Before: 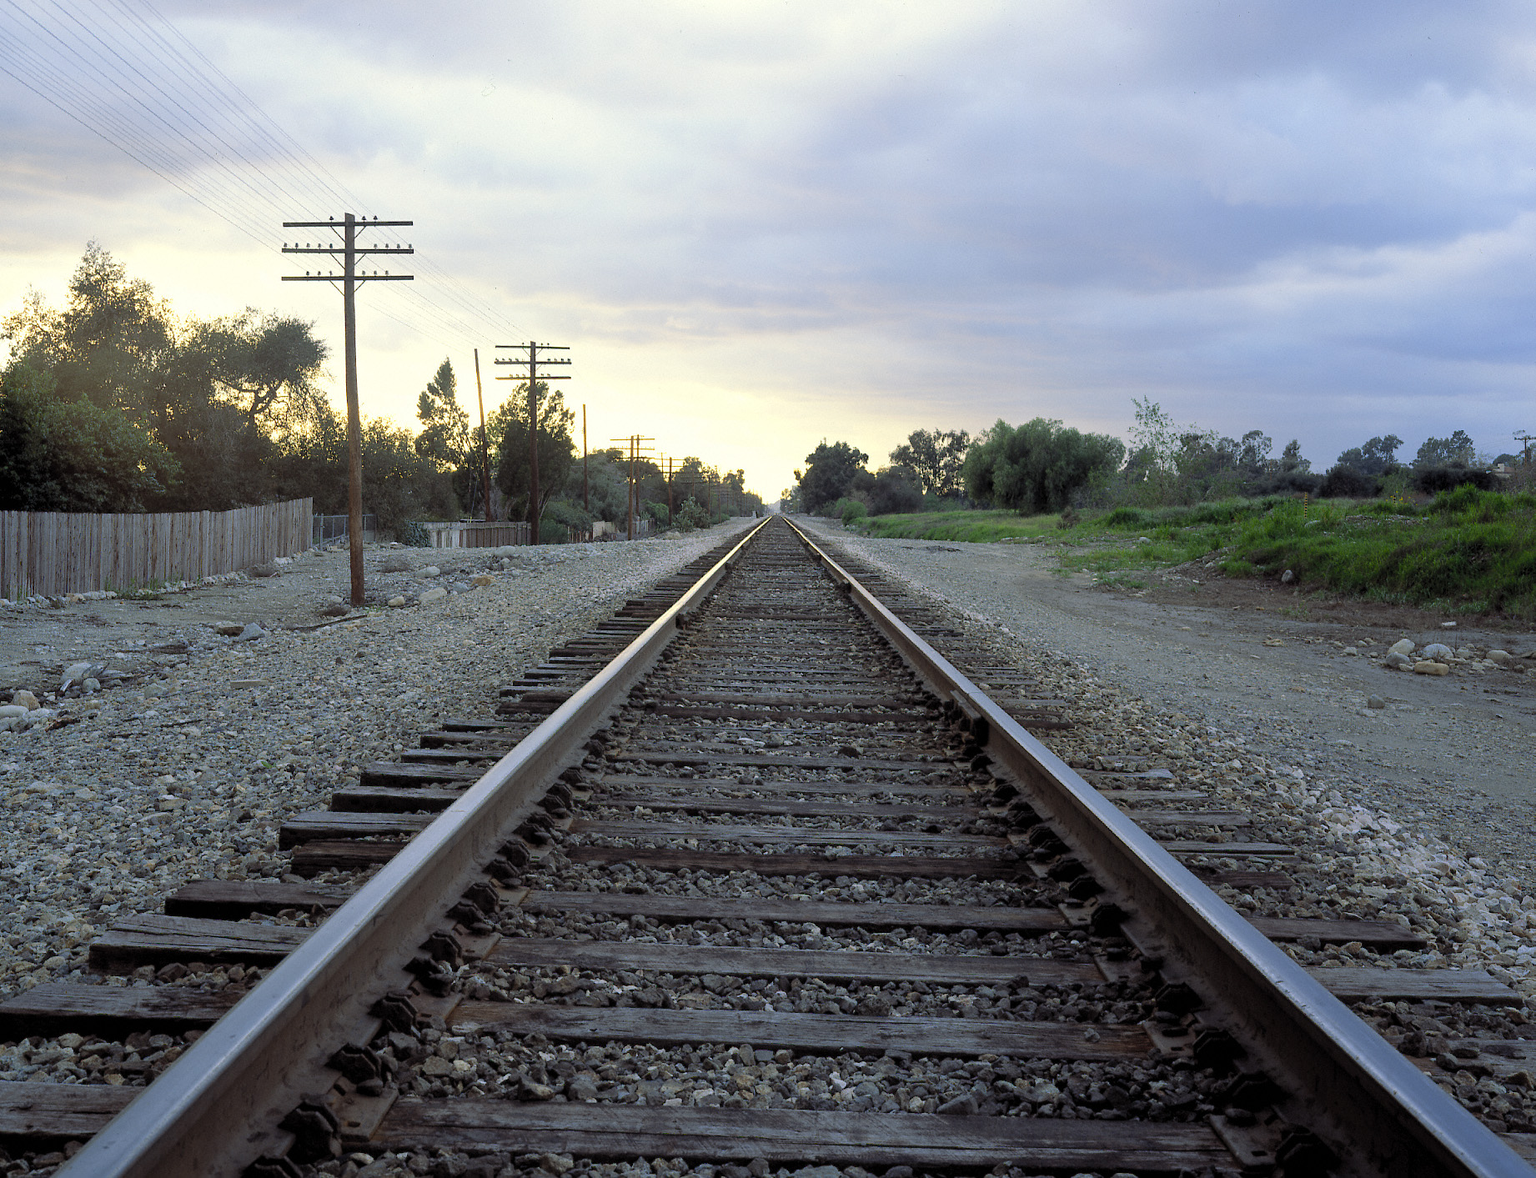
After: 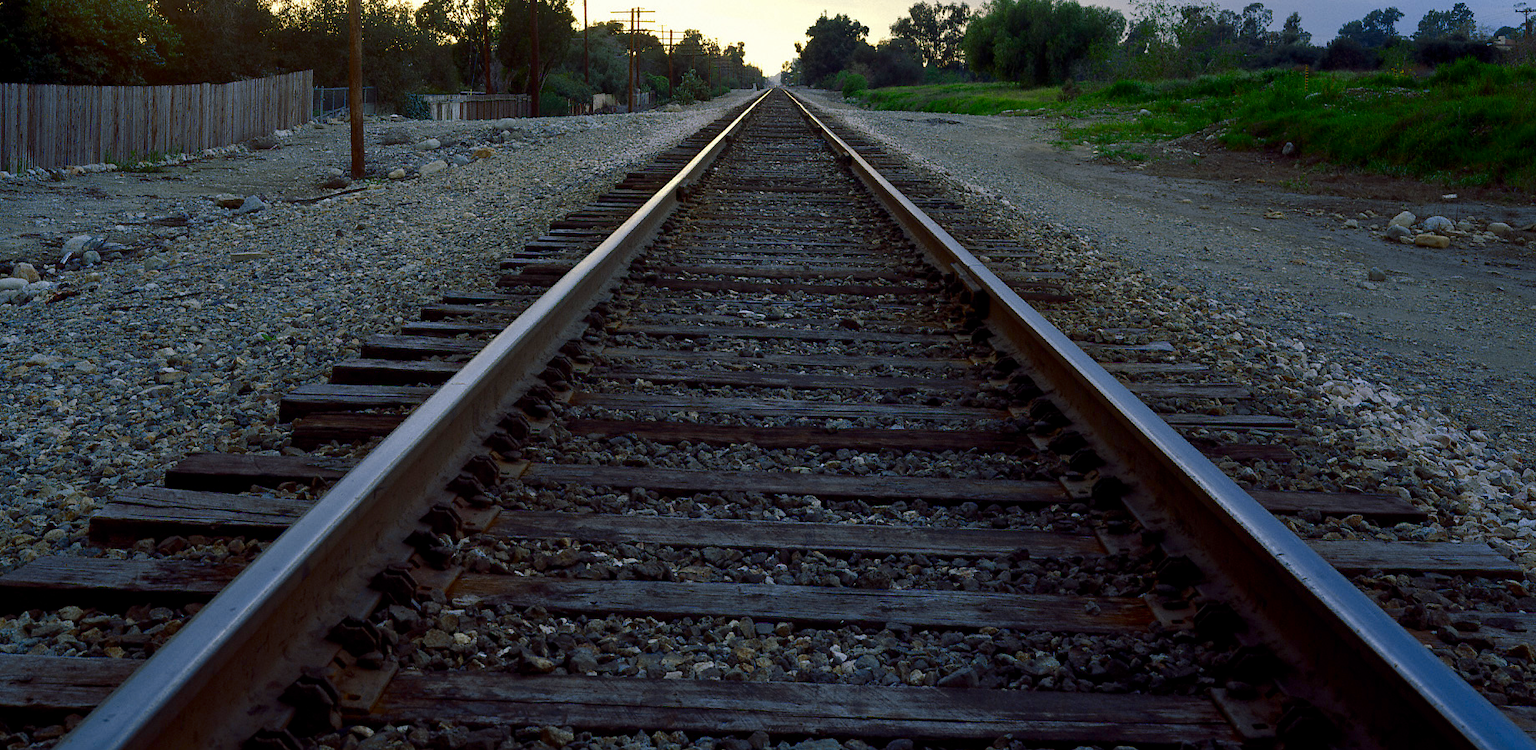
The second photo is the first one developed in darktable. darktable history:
crop and rotate: top 36.313%
contrast brightness saturation: contrast 0.102, brightness -0.258, saturation 0.15
color balance rgb: linear chroma grading › global chroma 9.063%, perceptual saturation grading › global saturation 20%, perceptual saturation grading › highlights -49.91%, perceptual saturation grading › shadows 25.865%, perceptual brilliance grading › global brilliance 2.822%, perceptual brilliance grading › highlights -3.13%, perceptual brilliance grading › shadows 3.555%, global vibrance 9.903%
